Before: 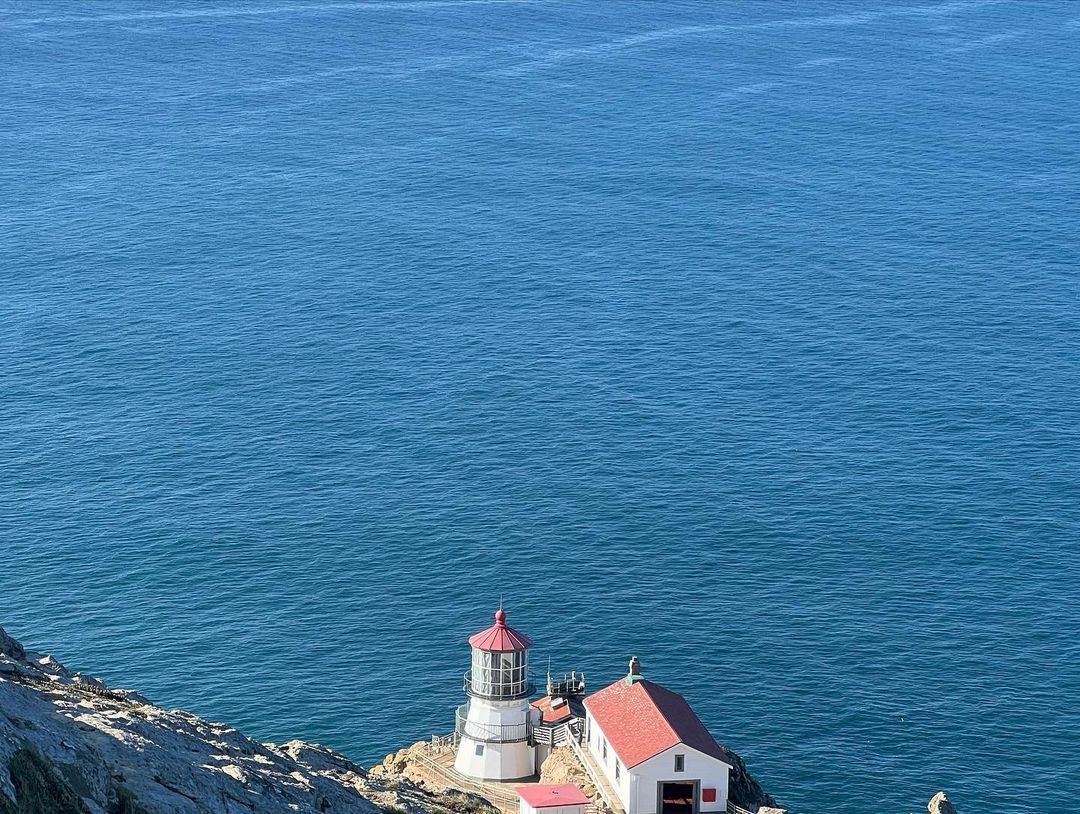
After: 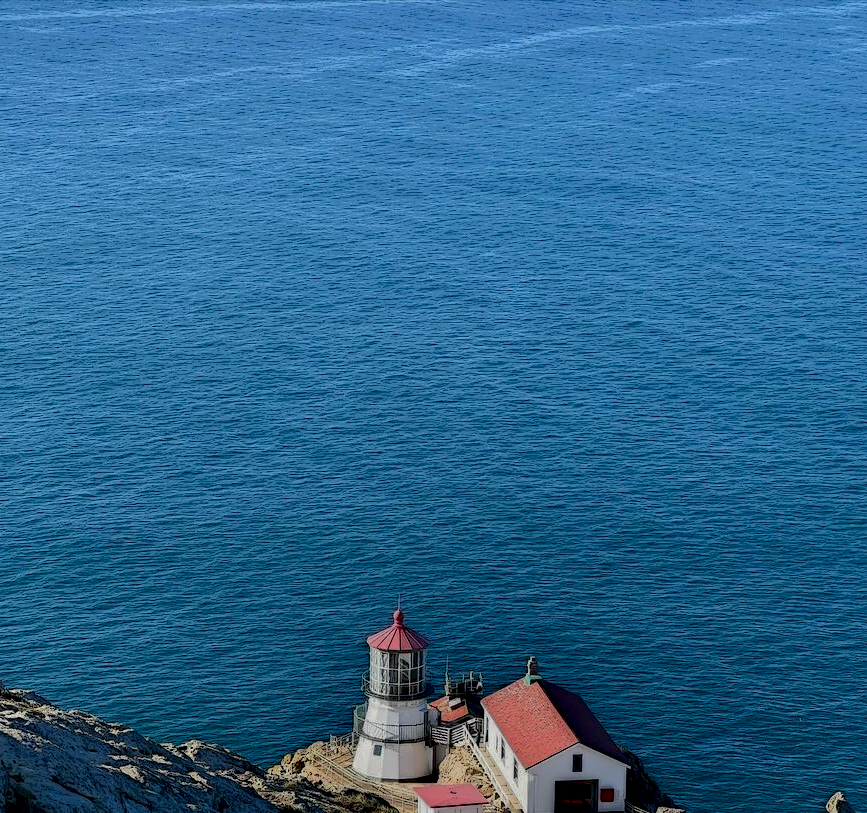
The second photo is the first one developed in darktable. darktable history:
crop and rotate: left 9.479%, right 10.23%
local contrast: highlights 3%, shadows 205%, detail 164%, midtone range 0.008
